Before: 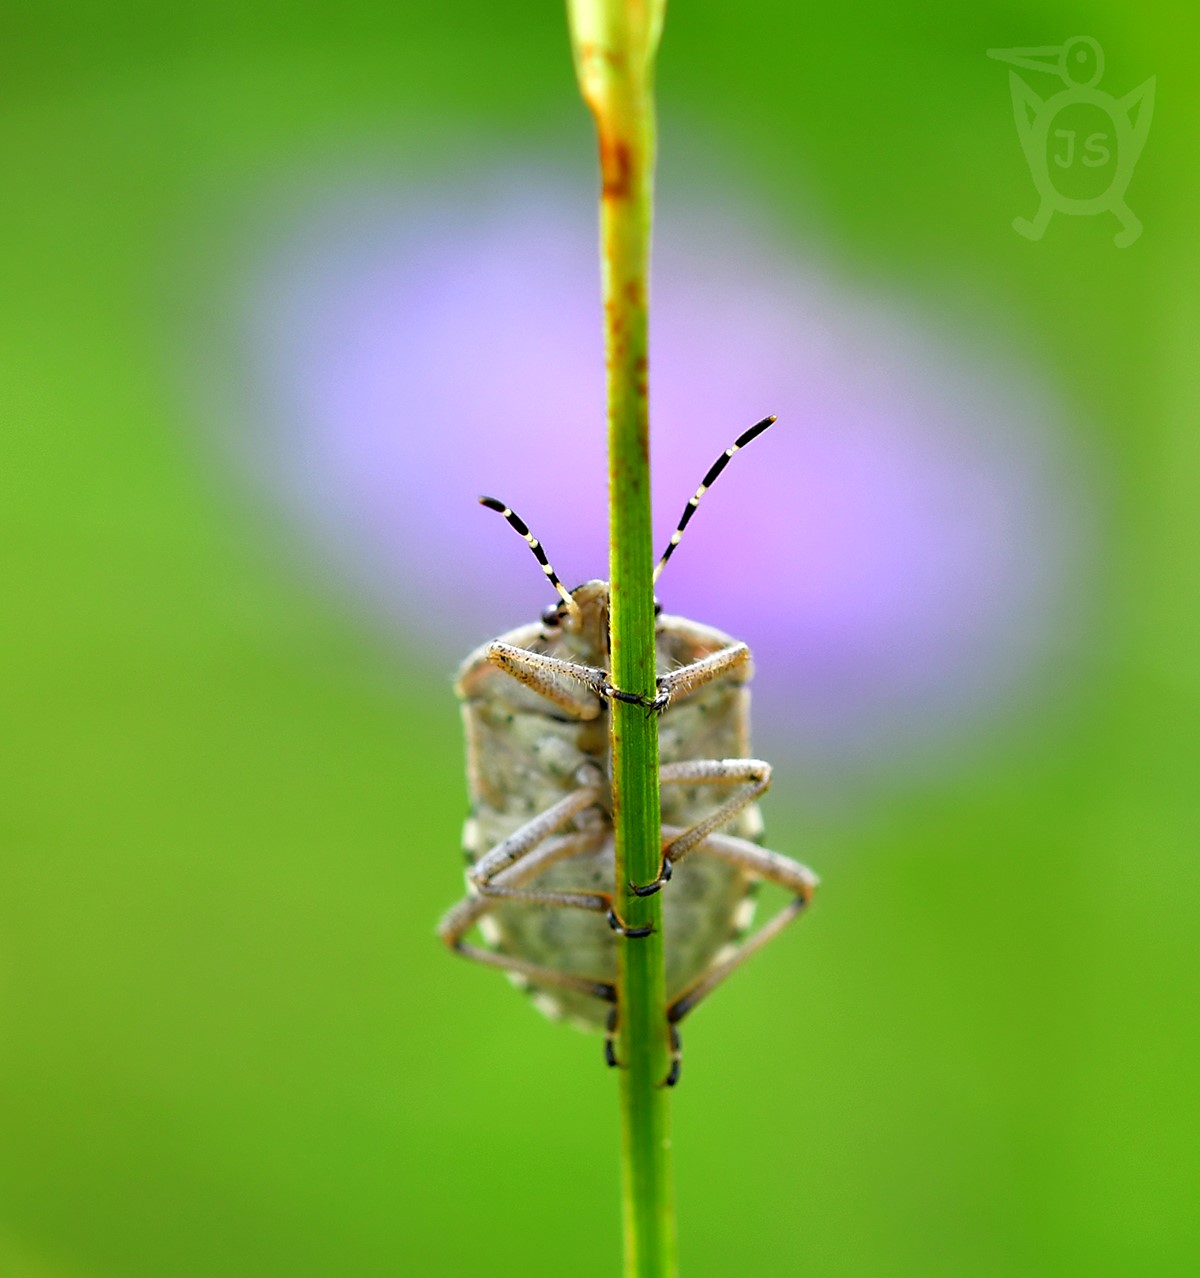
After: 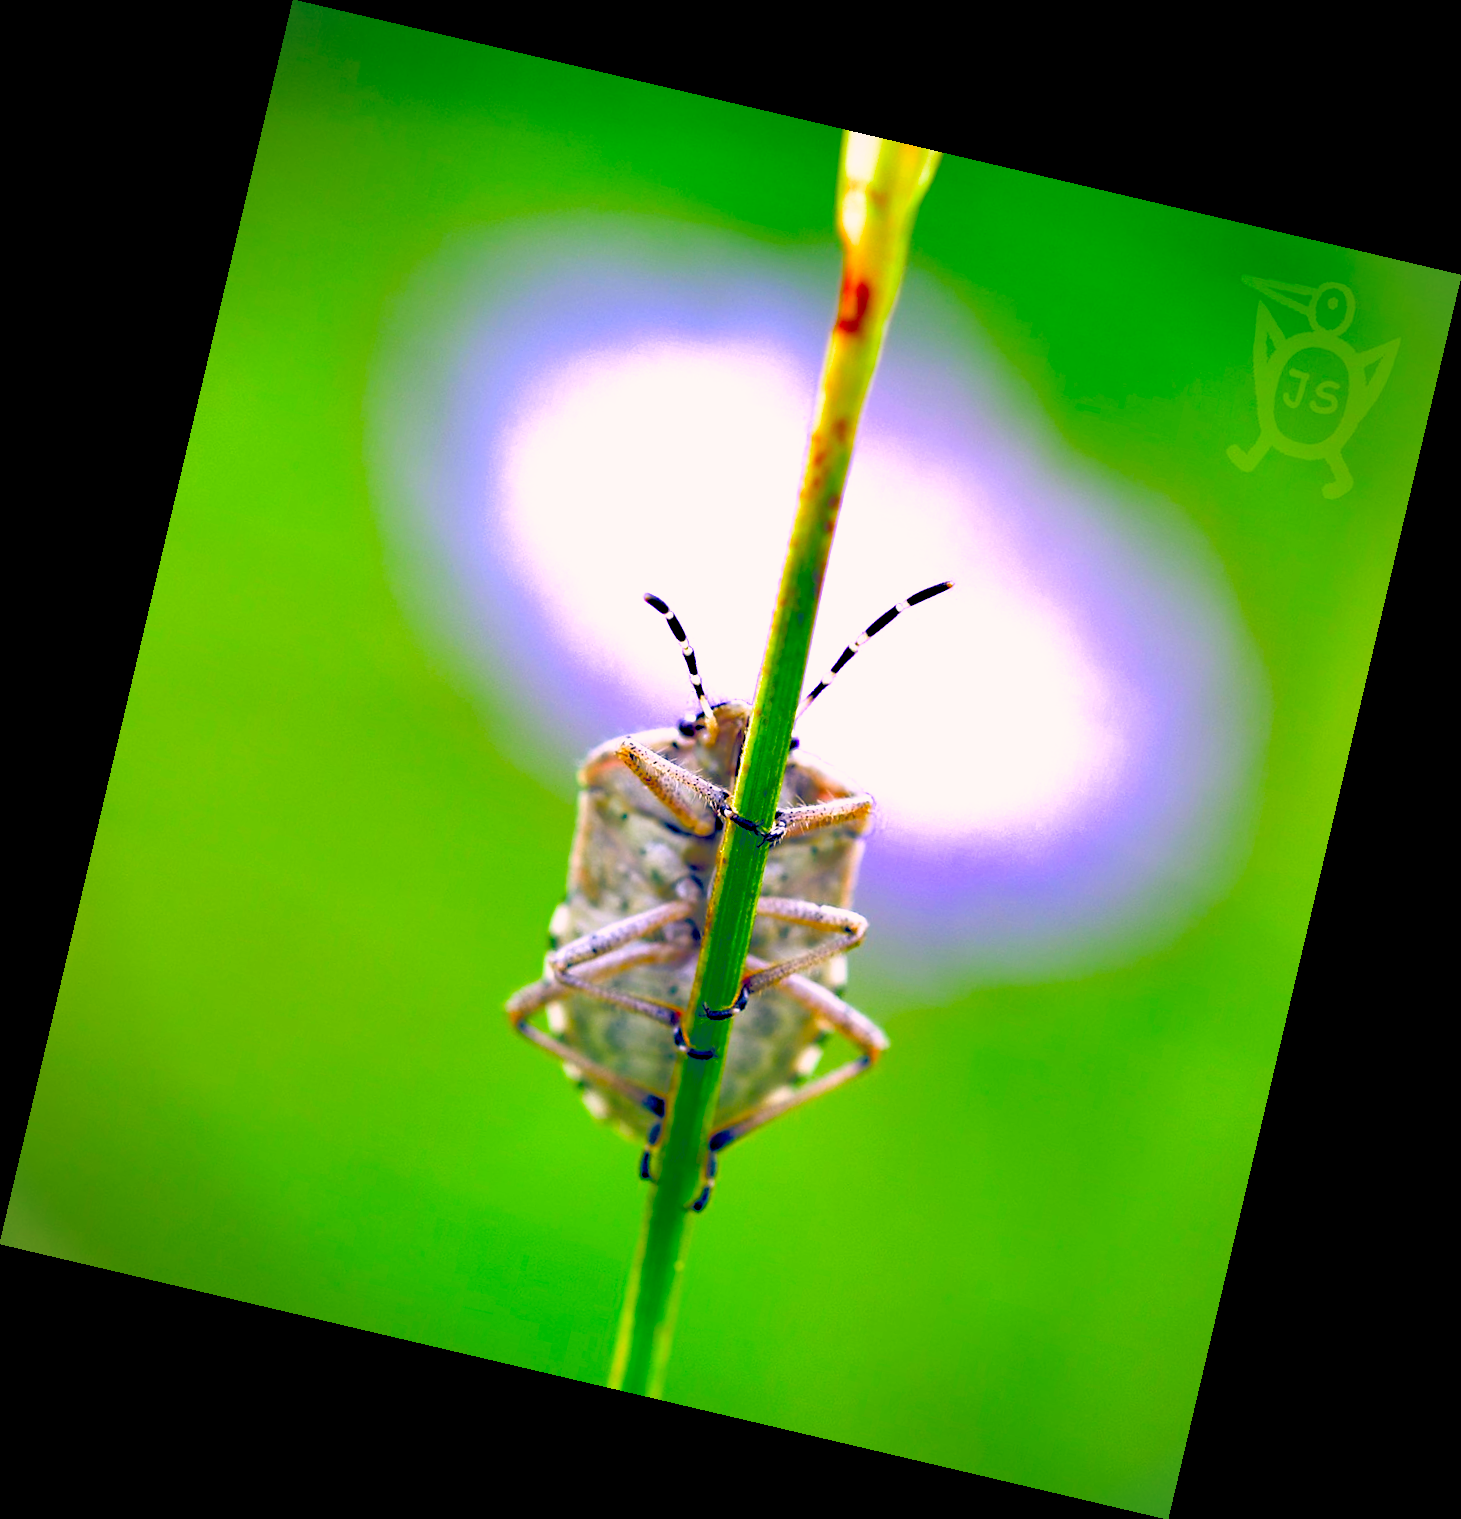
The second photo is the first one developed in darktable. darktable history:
white balance: red 1.004, blue 1.096
rotate and perspective: rotation 13.27°, automatic cropping off
color correction: highlights a* 12.23, highlights b* 5.41
rgb curve: curves: ch0 [(0, 0) (0.072, 0.166) (0.217, 0.293) (0.414, 0.42) (1, 1)], compensate middle gray true, preserve colors basic power
color balance rgb: shadows lift › luminance -41.13%, shadows lift › chroma 14.13%, shadows lift › hue 260°, power › luminance -3.76%, power › chroma 0.56%, power › hue 40.37°, highlights gain › luminance 16.81%, highlights gain › chroma 2.94%, highlights gain › hue 260°, global offset › luminance -0.29%, global offset › chroma 0.31%, global offset › hue 260°, perceptual saturation grading › global saturation 20%, perceptual saturation grading › highlights -13.92%, perceptual saturation grading › shadows 50%
vignetting: fall-off radius 60.92%
contrast brightness saturation: contrast 0.03, brightness 0.06, saturation 0.13
filmic rgb: black relative exposure -12 EV, white relative exposure 2.8 EV, threshold 3 EV, target black luminance 0%, hardness 8.06, latitude 70.41%, contrast 1.14, highlights saturation mix 10%, shadows ↔ highlights balance -0.388%, color science v4 (2020), iterations of high-quality reconstruction 10, contrast in shadows soft, contrast in highlights soft, enable highlight reconstruction true
